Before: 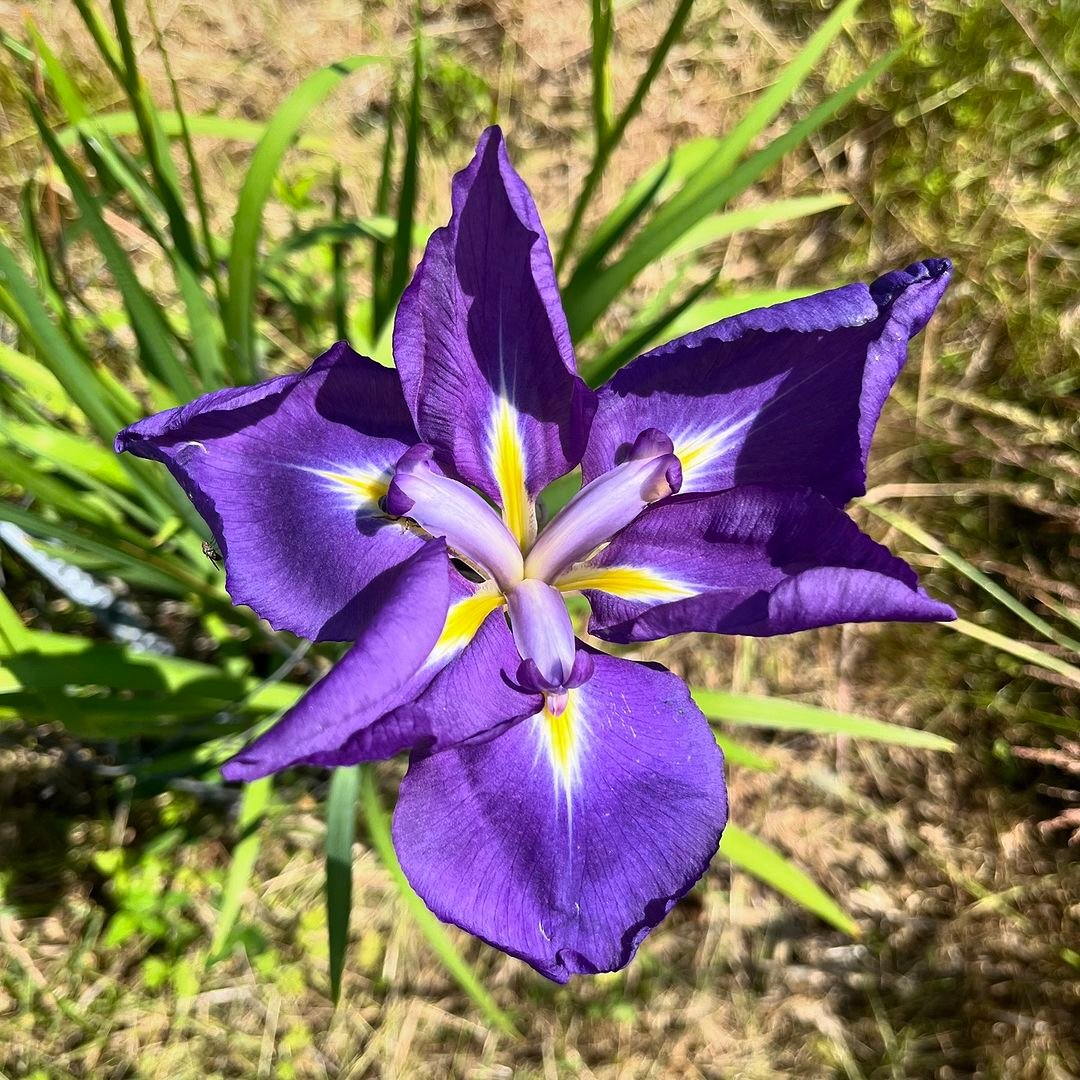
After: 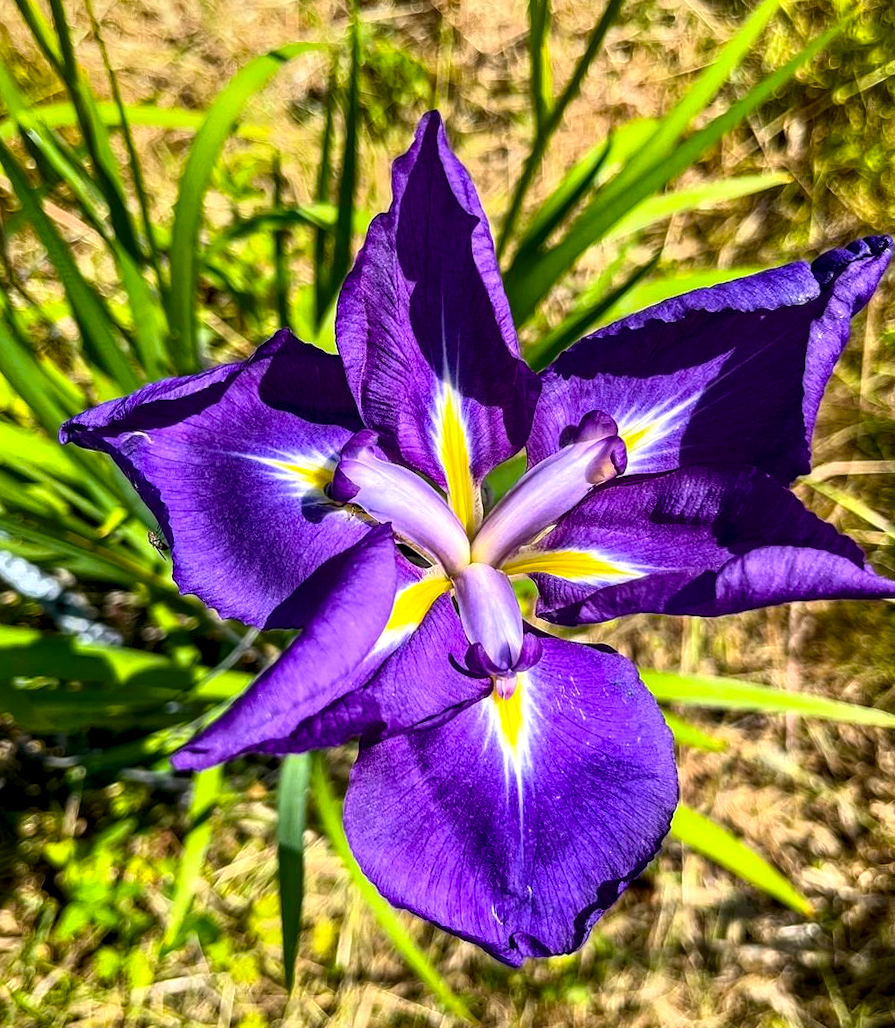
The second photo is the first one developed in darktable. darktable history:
crop and rotate: angle 1°, left 4.281%, top 0.642%, right 11.383%, bottom 2.486%
color balance rgb: perceptual saturation grading › global saturation 30%, global vibrance 20%
local contrast: detail 150%
